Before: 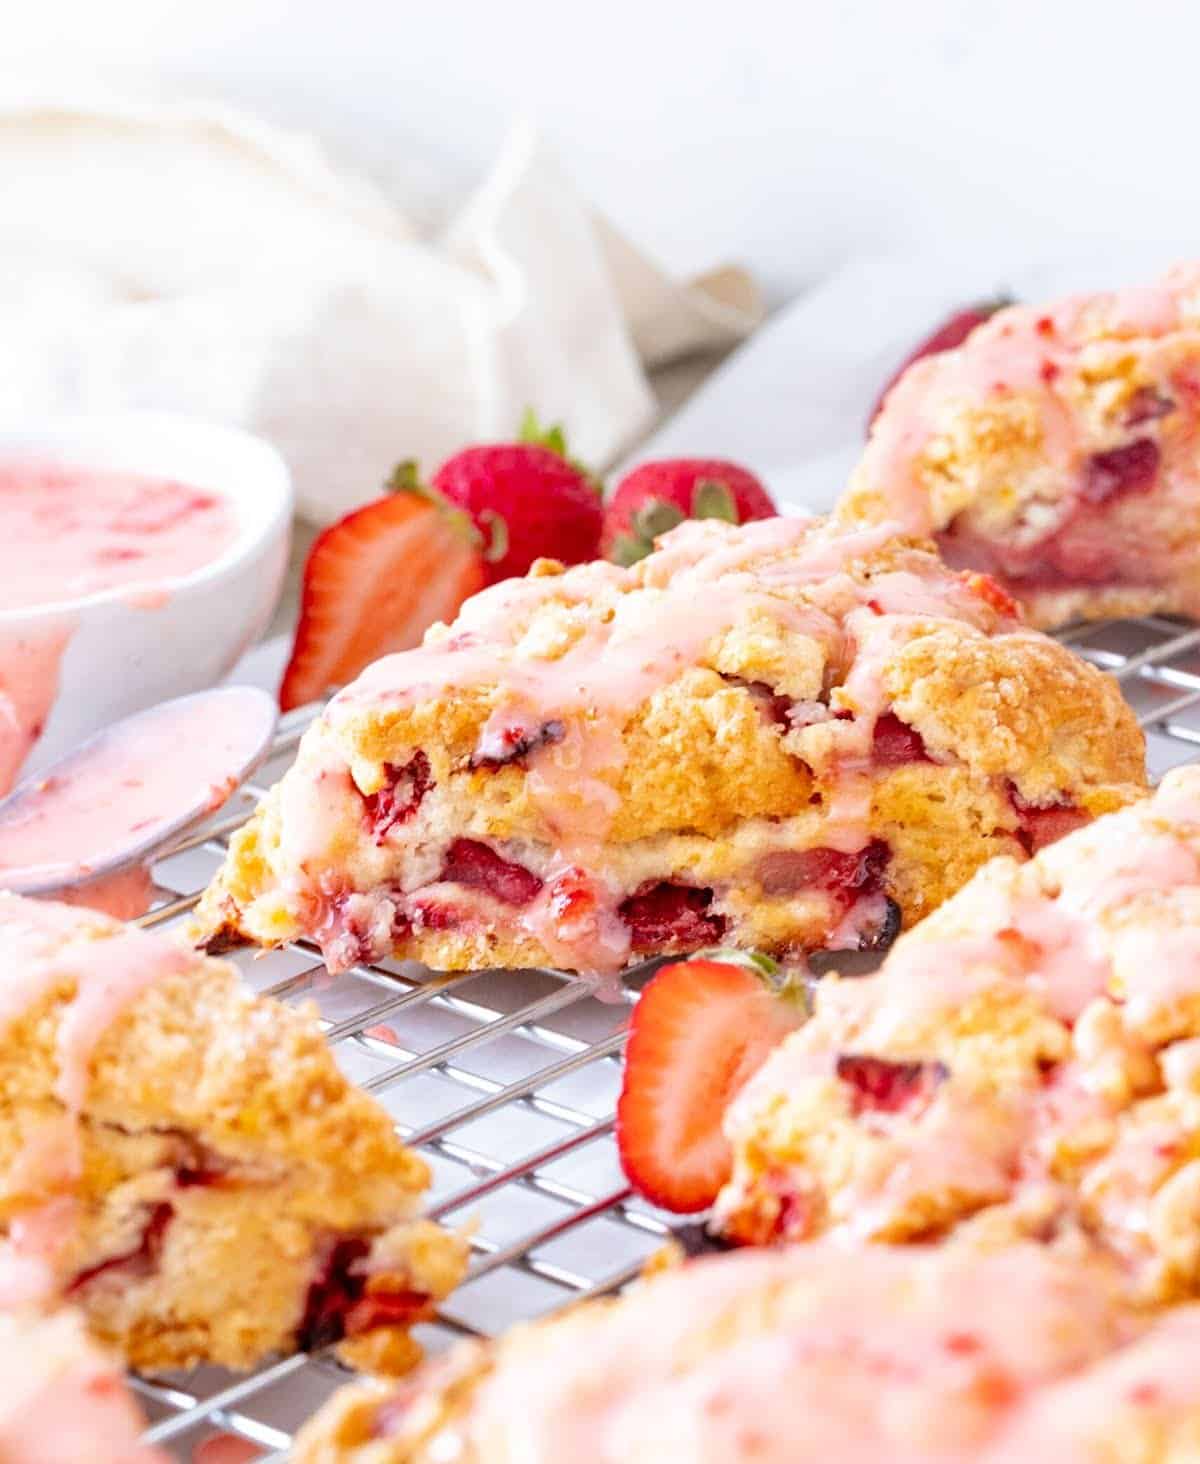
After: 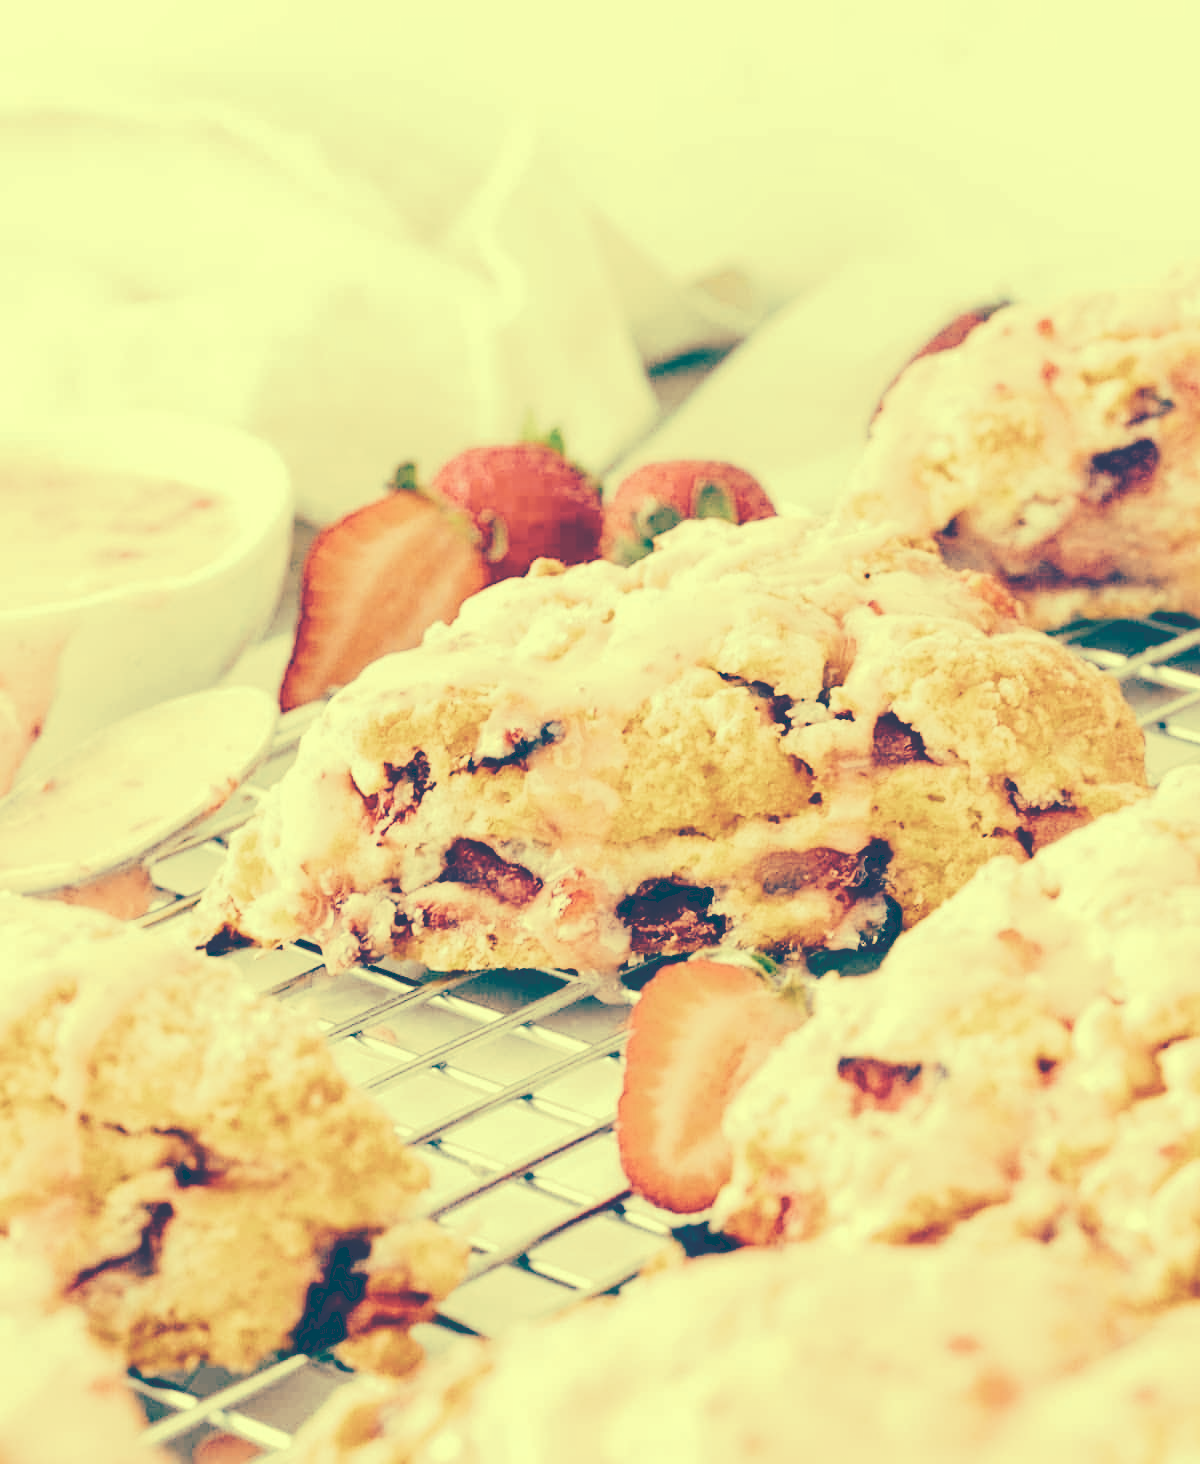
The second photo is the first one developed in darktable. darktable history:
tone curve: curves: ch0 [(0, 0) (0.003, 0.231) (0.011, 0.231) (0.025, 0.231) (0.044, 0.231) (0.069, 0.231) (0.1, 0.234) (0.136, 0.239) (0.177, 0.243) (0.224, 0.247) (0.277, 0.265) (0.335, 0.311) (0.399, 0.389) (0.468, 0.507) (0.543, 0.634) (0.623, 0.74) (0.709, 0.83) (0.801, 0.889) (0.898, 0.93) (1, 1)], preserve colors none
color look up table: target L [87.38, 86.47, 84.06, 67.89, 65.51, 62.35, 56.72, 47.71, 23.8, 22.16, 201.13, 76.98, 73.08, 69.24, 66.59, 50.25, 56.21, 45.47, 50.07, 44.47, 38.02, 22.67, 7.416, 16.07, 16.05, 92.55, 87.81, 71.14, 65.92, 83.49, 61.08, 58.17, 66.06, 49.78, 60.8, 41.58, 32.38, 23.88, 8.551, 37.68, 24.86, 9.294, 6.952, 89.13, 76.66, 71.19, 62.17, 52.44, 45.4], target a [-30.11, -38.99, -13.23, -23.67, -32.8, -41.83, -17.13, -24.8, -59.94, -56.05, 0, 9.478, 7.113, -5.214, 19.48, -2.772, 29.62, -4.219, 24.41, 8.861, 21.46, -57.41, -13.51, -40.53, -40.48, -9.201, -5.167, 0.393, 21.45, 1.335, -4.787, 1.729, -7.004, 24.05, 9.997, -5.066, -1.253, -59.13, -16.41, 8.497, -59.72, -19.42, -9.452, -31.1, -26.28, -16.63, -30.57, -13.16, -19.8], target b [52.55, 49.29, 46.91, 27.83, 20.06, 26.22, 24.3, 10.3, -19.77, -23.02, -0.001, 36.58, 41.2, 25.8, 30.99, 11.06, 25.28, 1.858, 13.82, 11.35, -4.022, -21.57, -48.06, -33.98, -34.01, 54.43, 47.01, 26.8, 20.2, 40.52, 11.95, 7.844, 10.79, -0.718, 7.6, -20.34, -16.74, -22.54, -48.58, -25.19, -25.5, -46.18, -54.77, 48.27, 29.25, 25.47, 11.93, -3.627, -1.451], num patches 49
